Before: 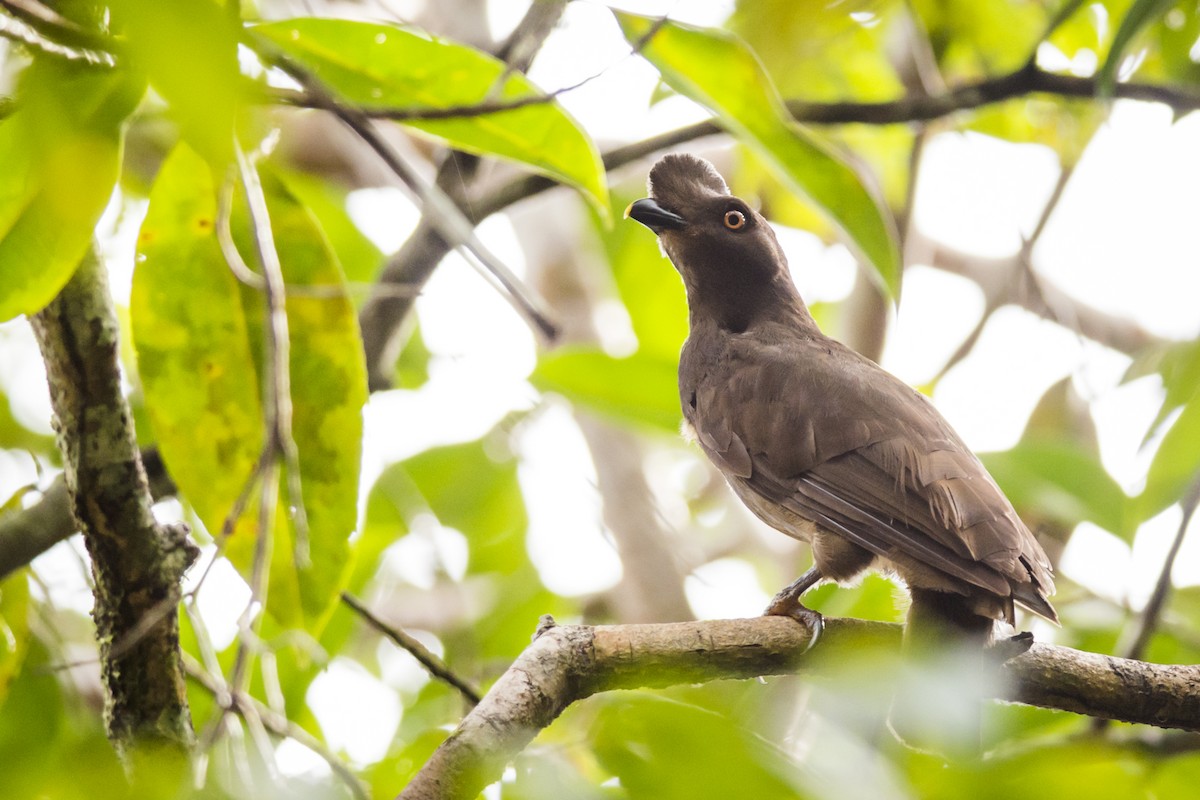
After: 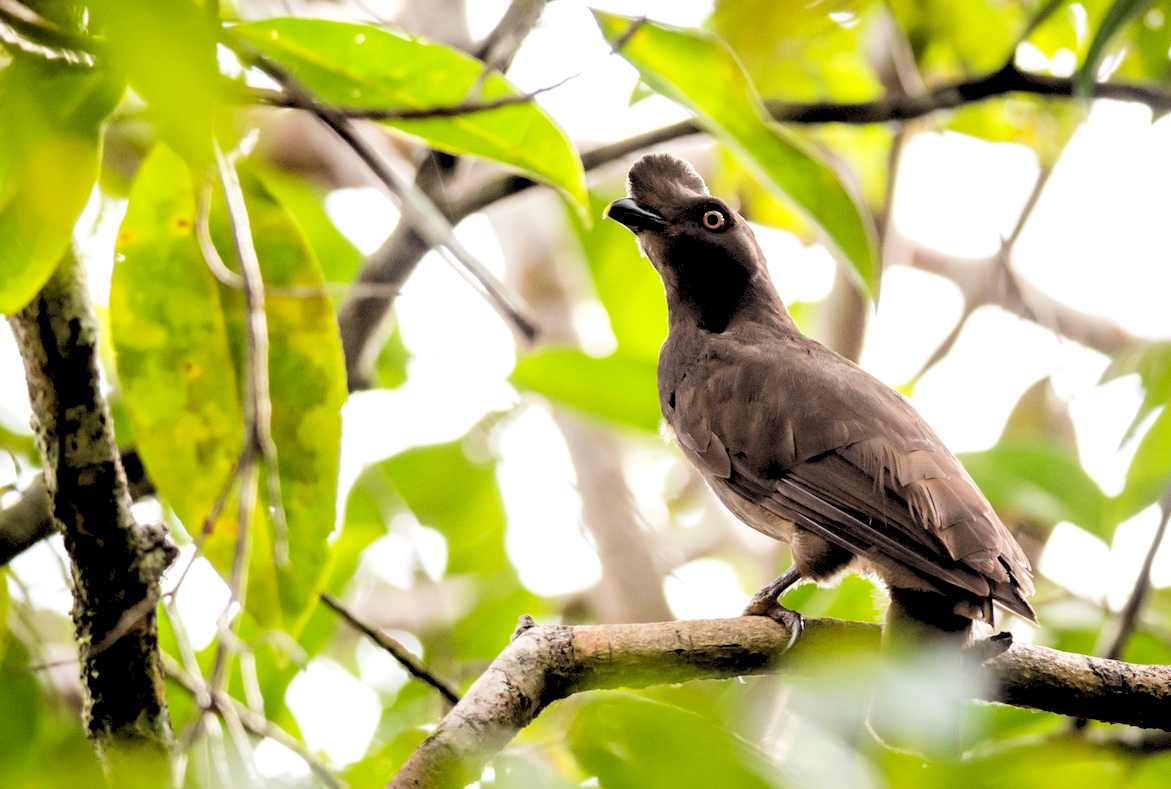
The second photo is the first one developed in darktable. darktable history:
rgb levels: levels [[0.034, 0.472, 0.904], [0, 0.5, 1], [0, 0.5, 1]]
crop and rotate: left 1.774%, right 0.633%, bottom 1.28%
